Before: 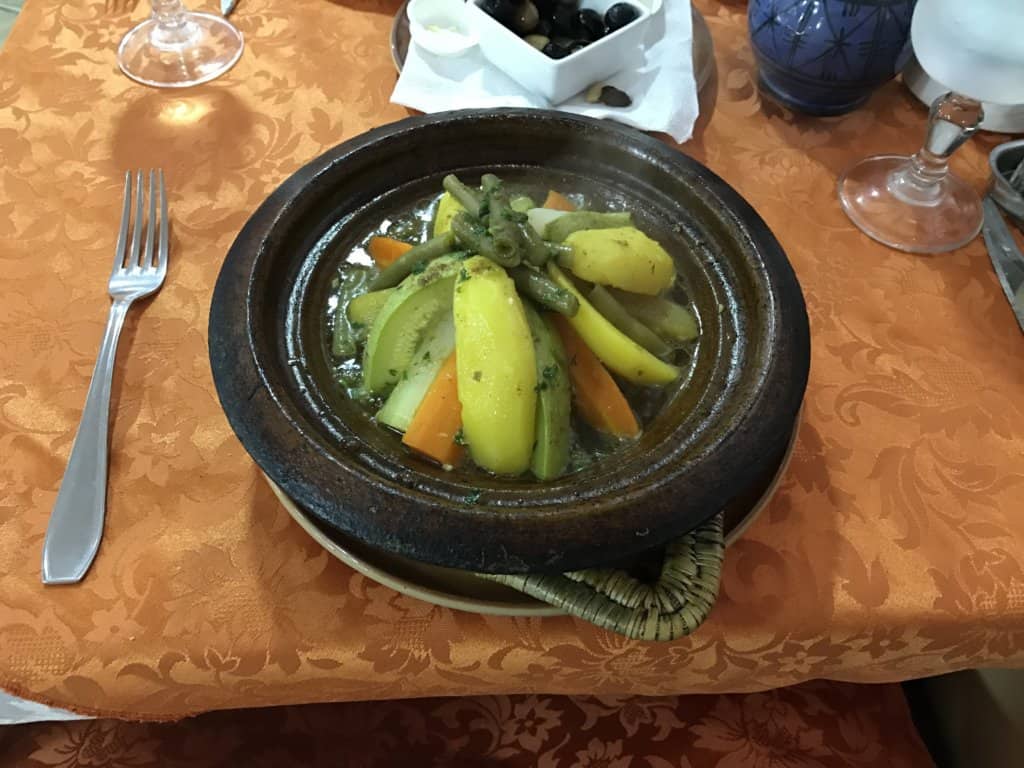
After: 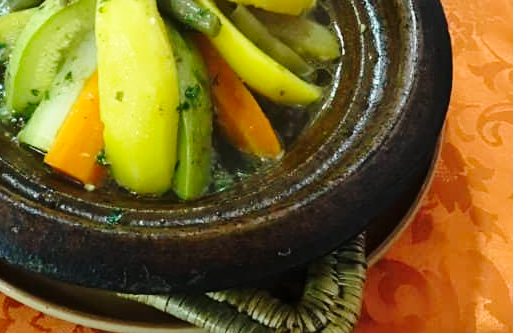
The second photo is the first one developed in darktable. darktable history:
base curve: curves: ch0 [(0, 0) (0.028, 0.03) (0.121, 0.232) (0.46, 0.748) (0.859, 0.968) (1, 1)], preserve colors none
tone equalizer: on, module defaults
crop: left 34.965%, top 36.569%, right 14.85%, bottom 19.994%
